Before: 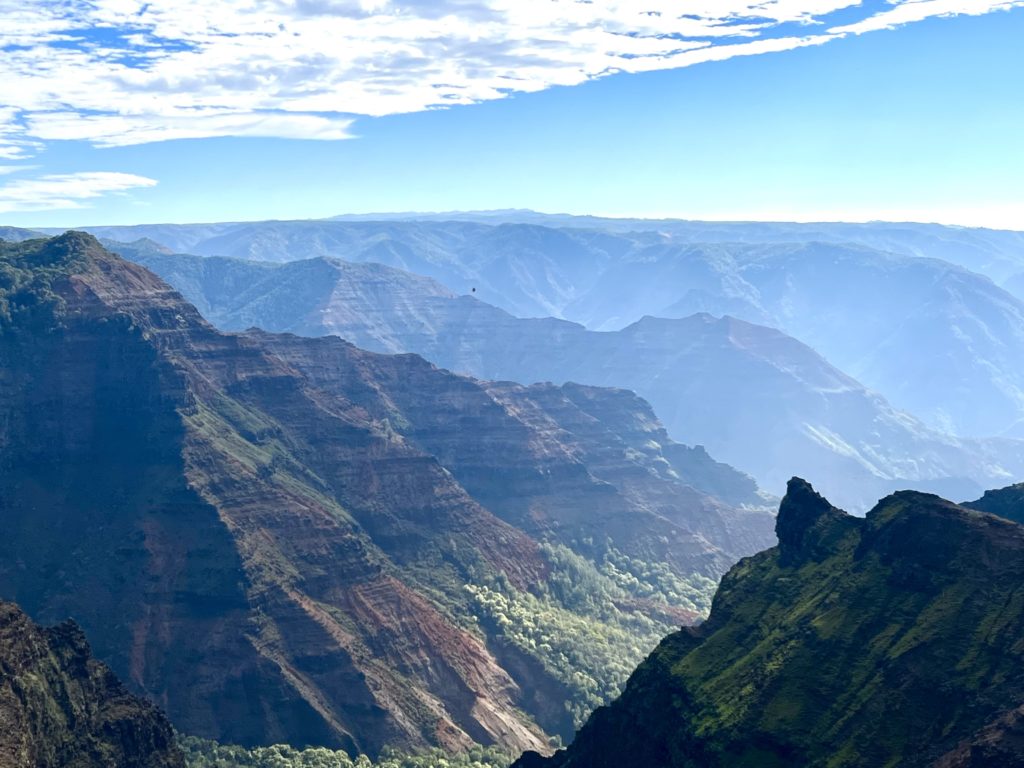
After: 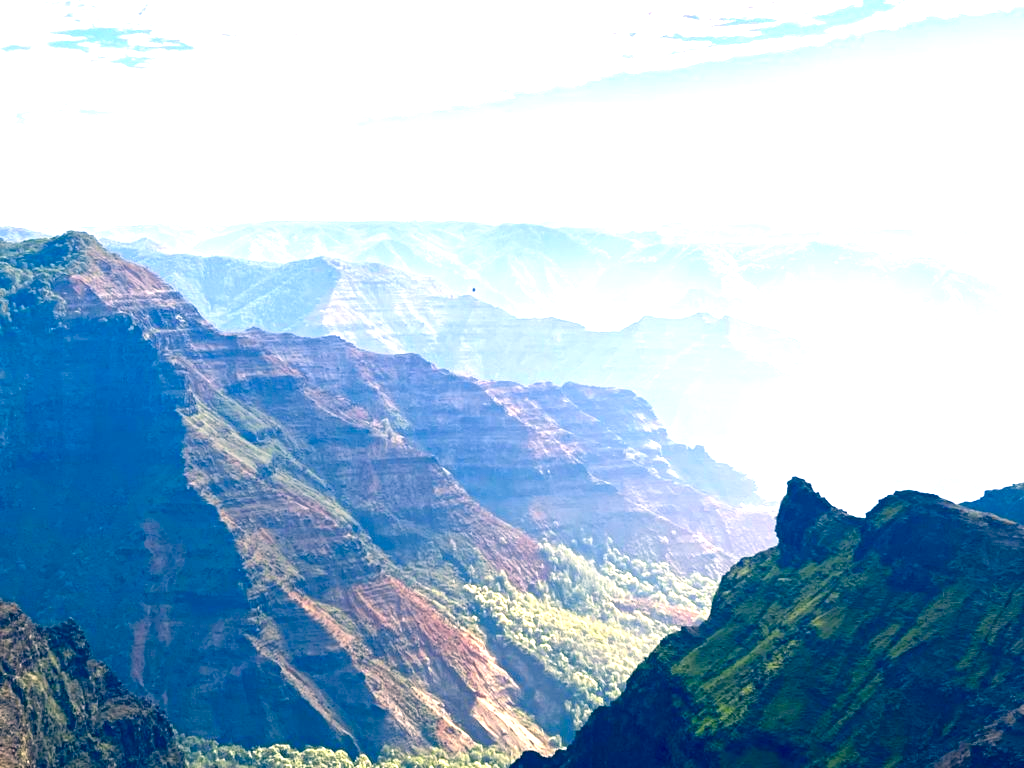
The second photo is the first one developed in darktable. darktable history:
exposure: black level correction 0.001, exposure 1.398 EV, compensate exposure bias true, compensate highlight preservation false
color correction: highlights a* 10.32, highlights b* 14.66, shadows a* -9.59, shadows b* -15.02
